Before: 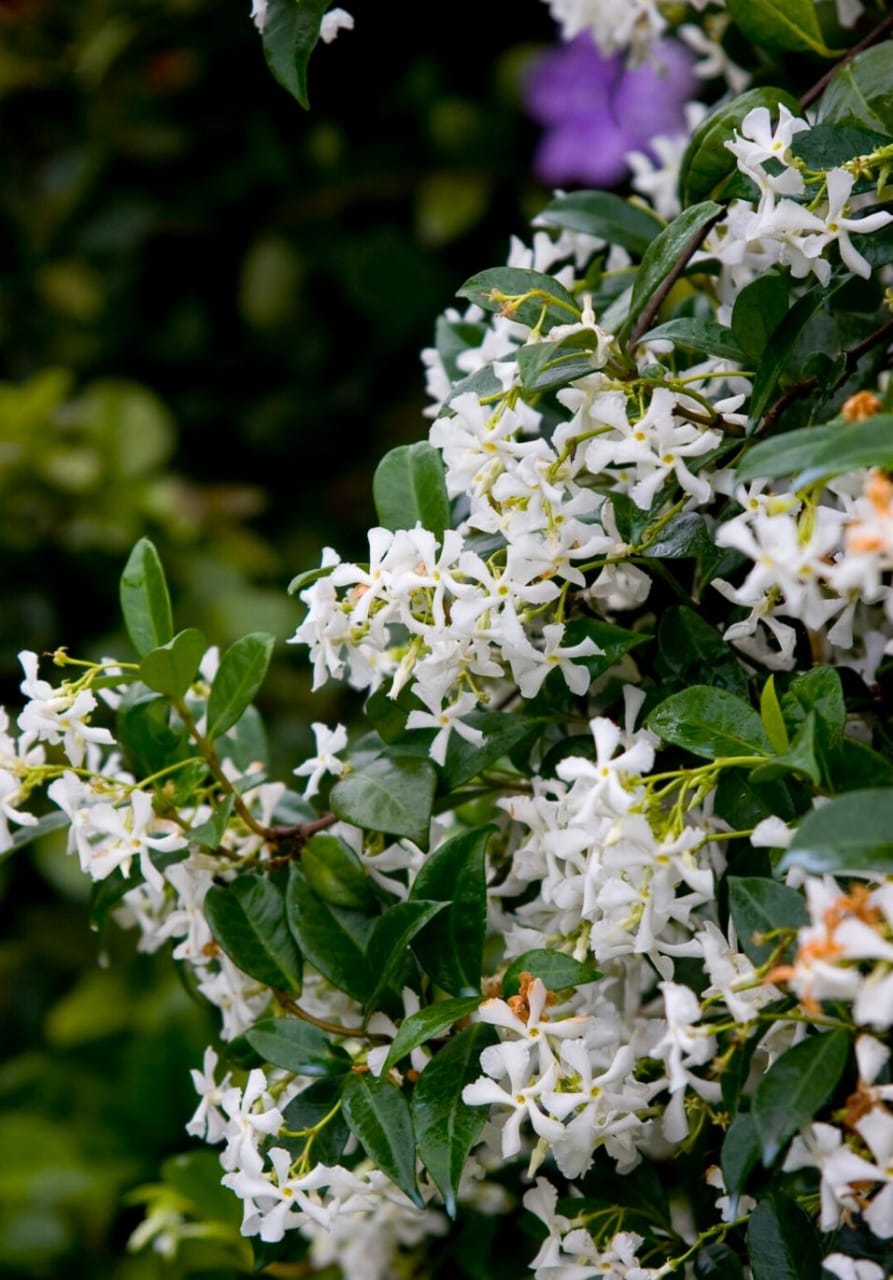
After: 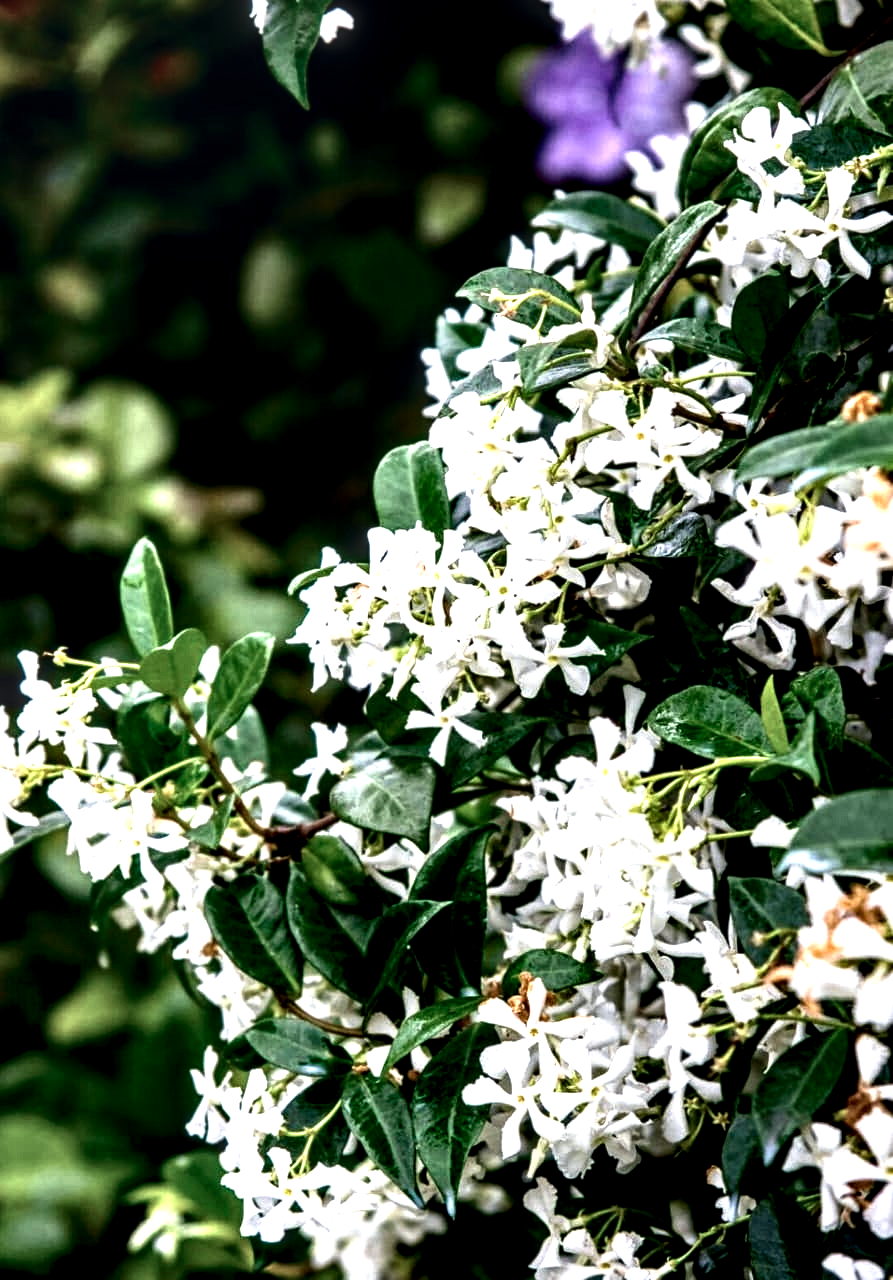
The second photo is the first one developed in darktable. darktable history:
tone curve: curves: ch0 [(0, 0.084) (0.155, 0.169) (0.46, 0.466) (0.751, 0.788) (1, 0.961)]; ch1 [(0, 0) (0.43, 0.408) (0.476, 0.469) (0.505, 0.503) (0.553, 0.563) (0.592, 0.581) (0.631, 0.625) (1, 1)]; ch2 [(0, 0) (0.505, 0.495) (0.55, 0.557) (0.583, 0.573) (1, 1)], color space Lab, independent channels, preserve colors none
local contrast: highlights 115%, shadows 42%, detail 293%
